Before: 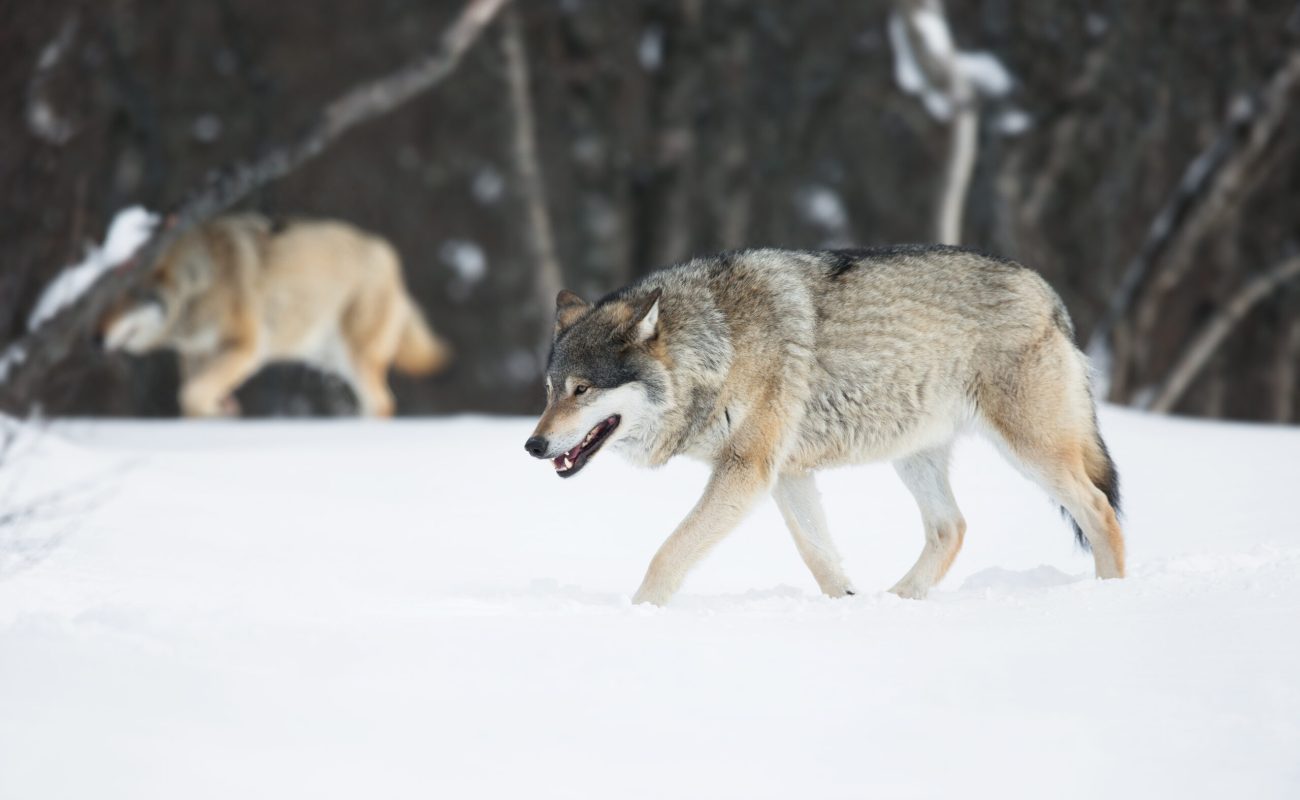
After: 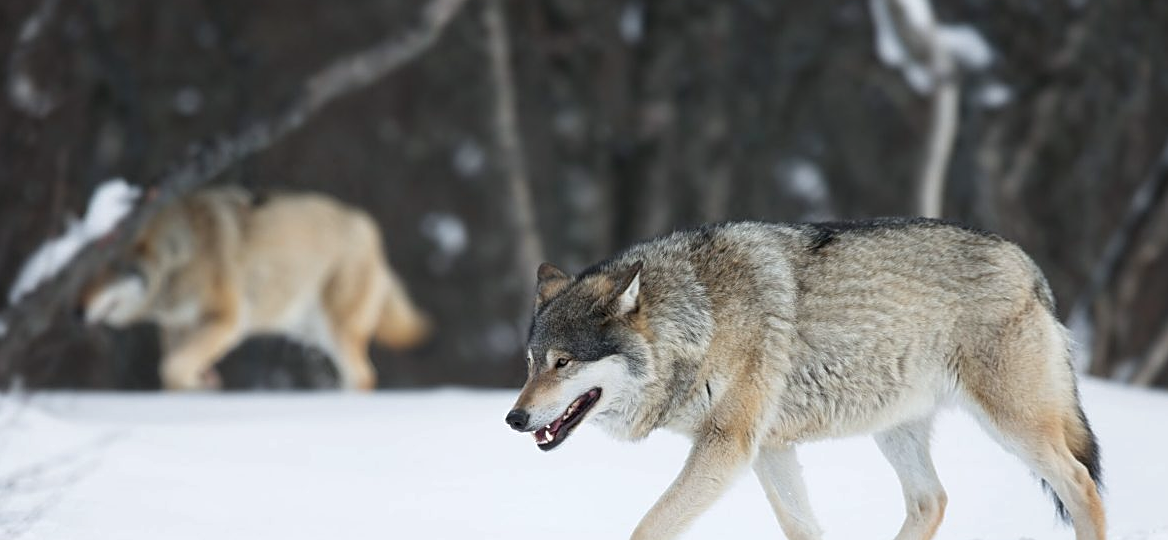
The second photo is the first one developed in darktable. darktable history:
sharpen: on, module defaults
white balance: red 0.988, blue 1.017
crop: left 1.509%, top 3.452%, right 7.696%, bottom 28.452%
base curve: curves: ch0 [(0, 0) (0.74, 0.67) (1, 1)]
